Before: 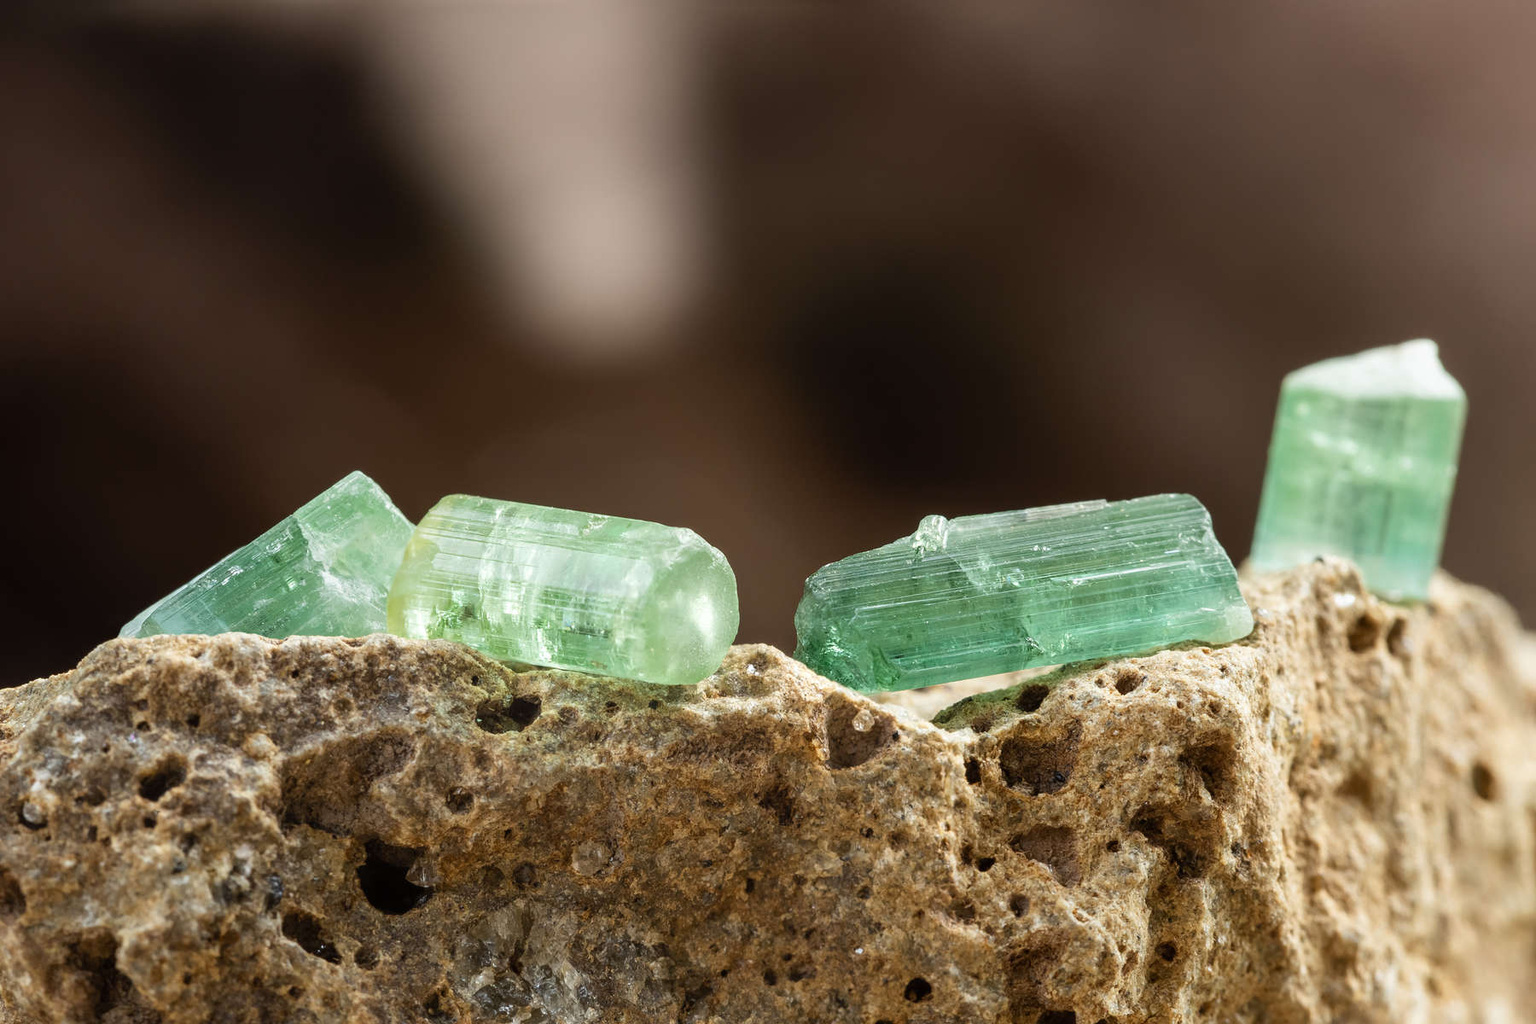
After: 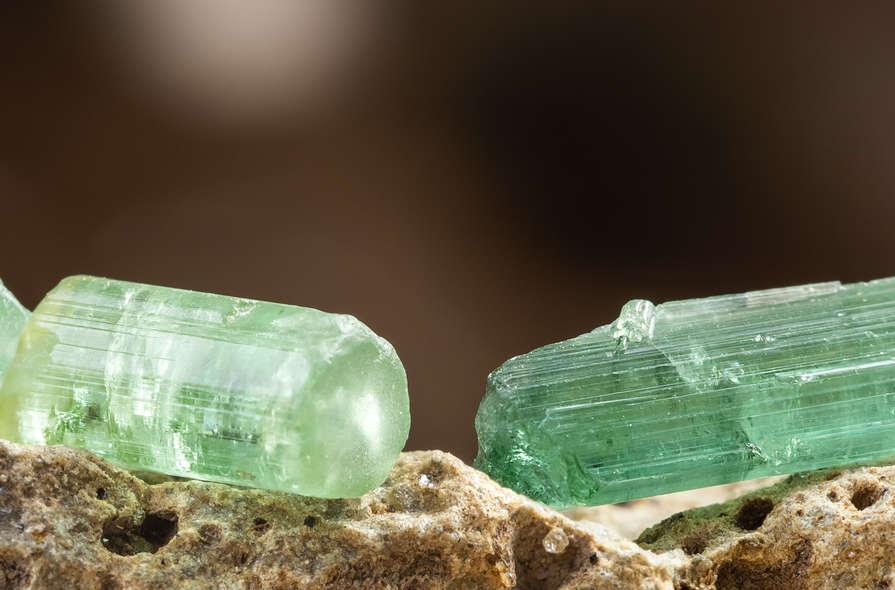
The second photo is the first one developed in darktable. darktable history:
crop: left 25.349%, top 25.367%, right 24.886%, bottom 25.442%
